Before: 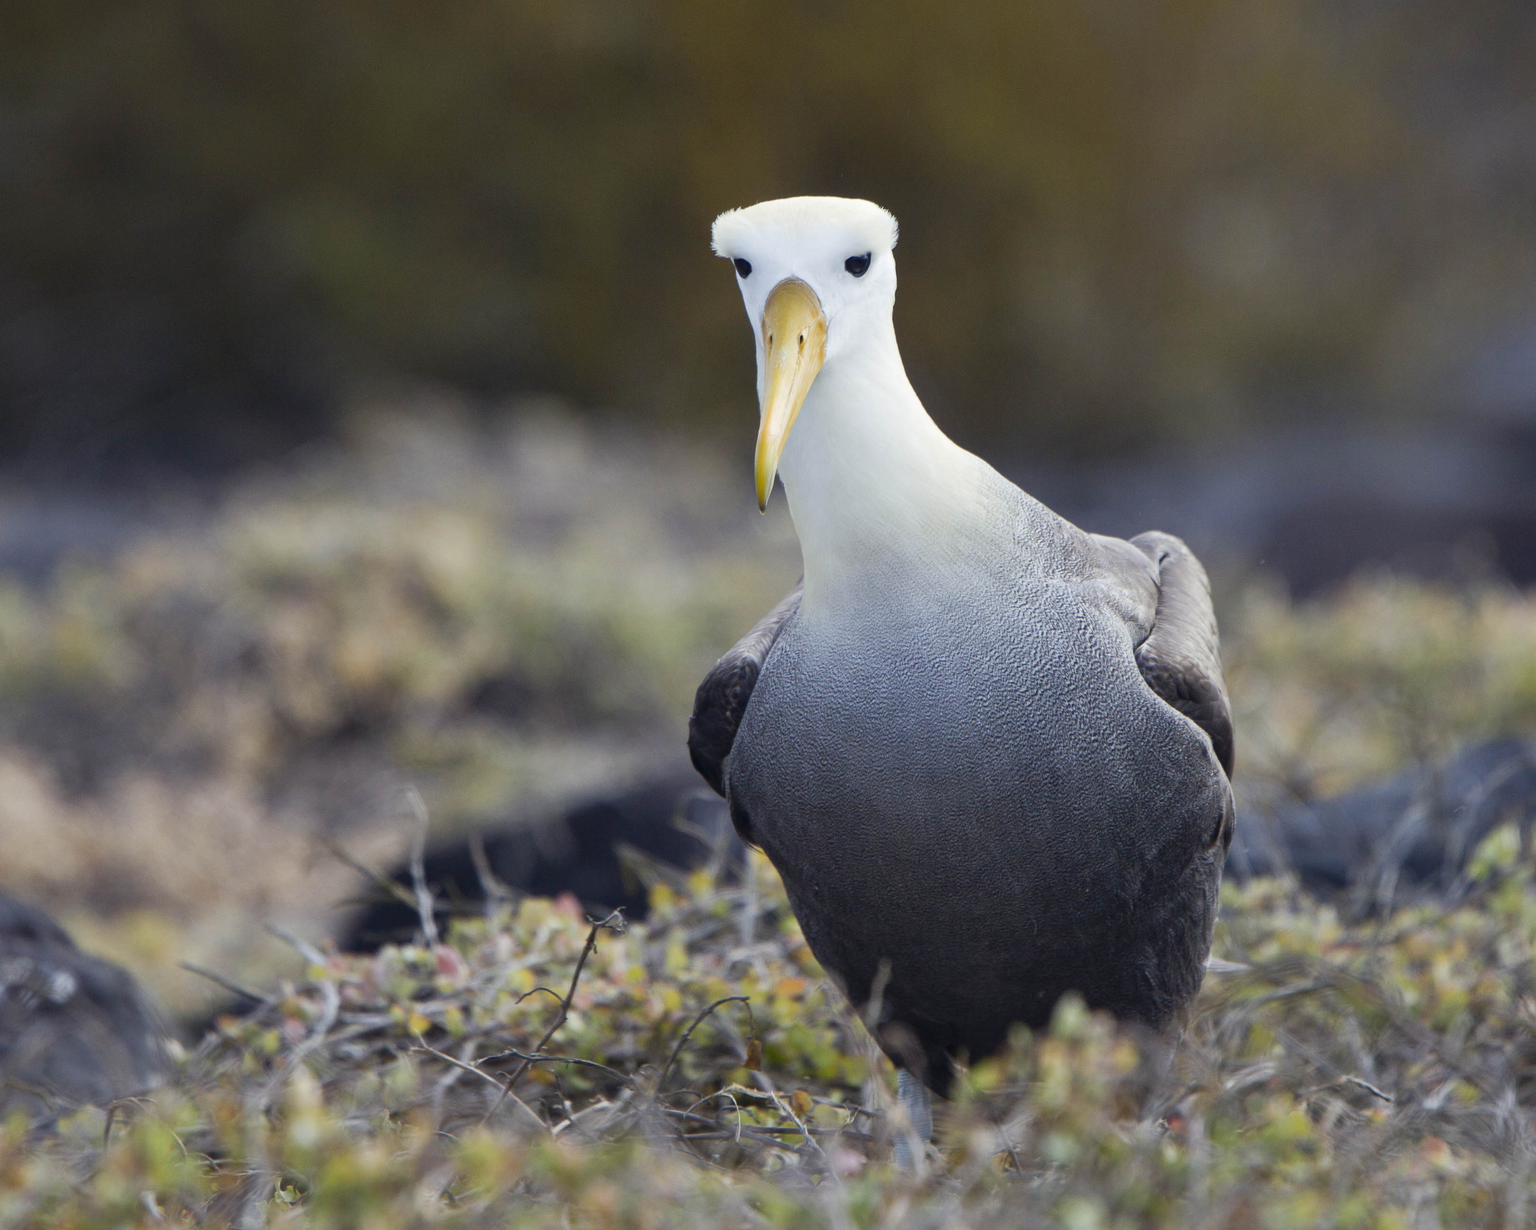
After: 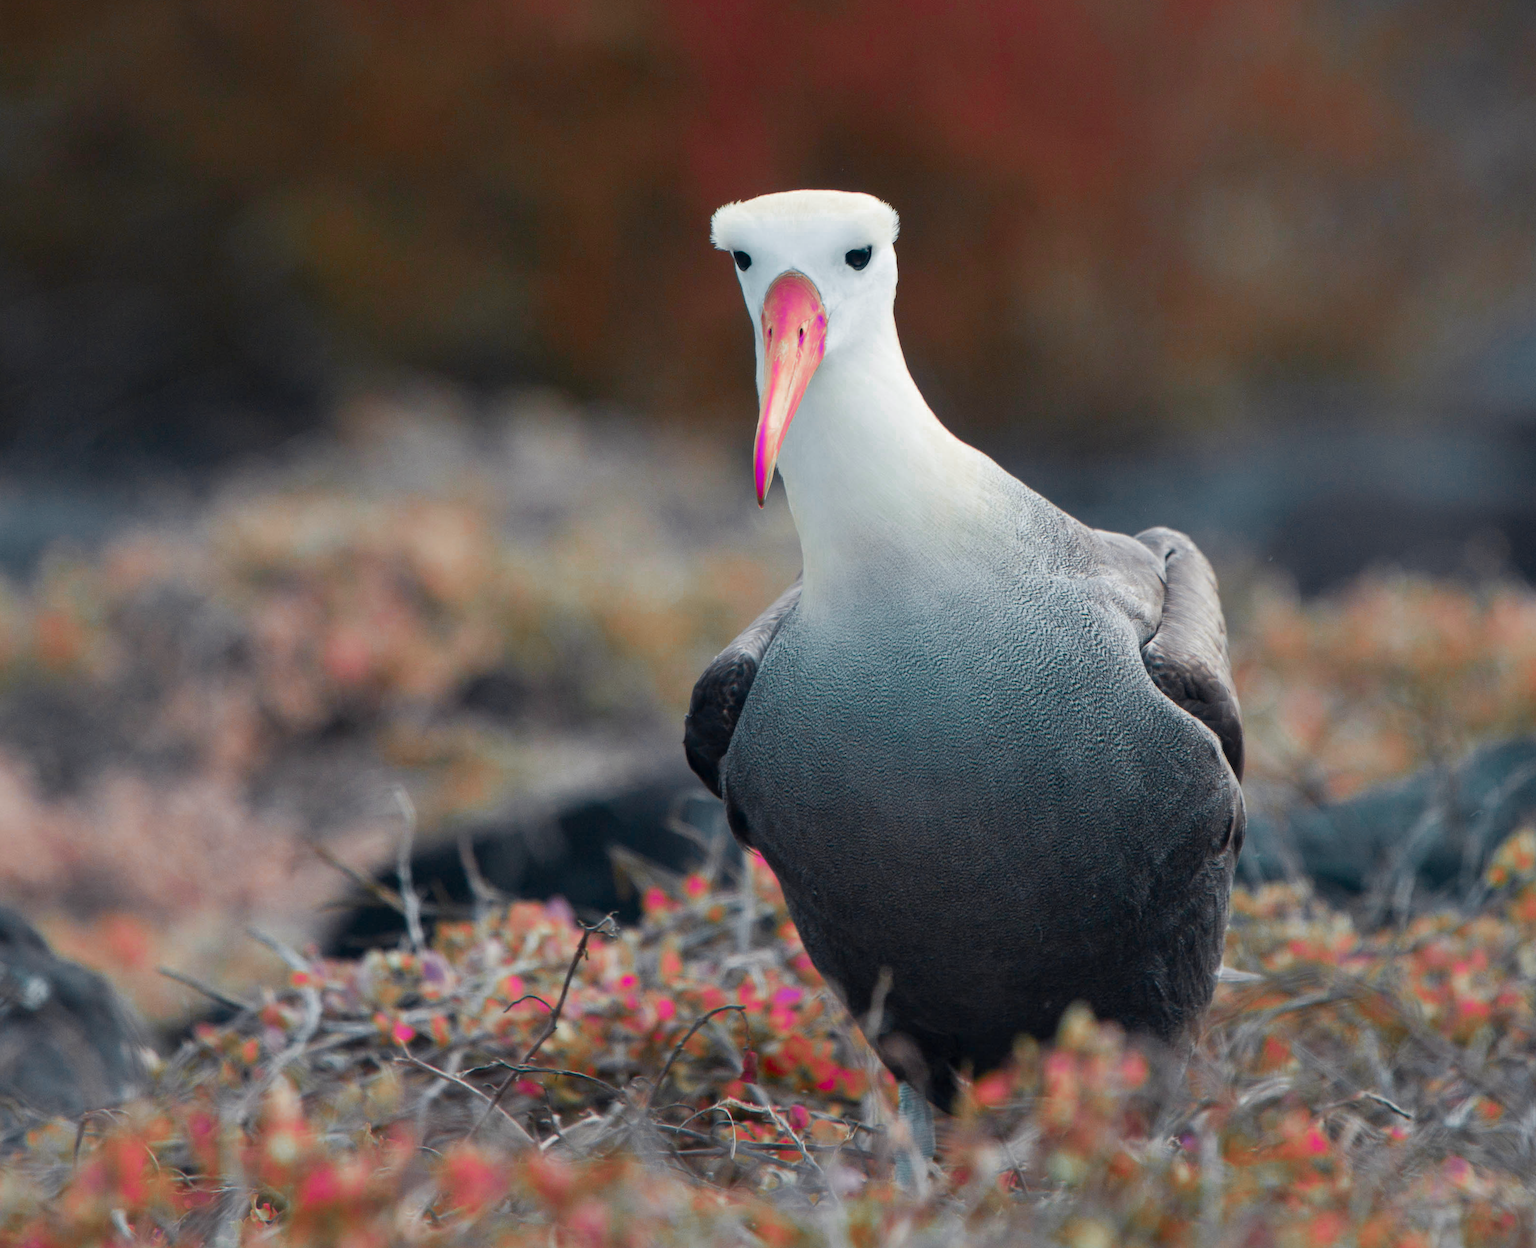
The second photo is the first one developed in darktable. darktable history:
rotate and perspective: rotation 0.226°, lens shift (vertical) -0.042, crop left 0.023, crop right 0.982, crop top 0.006, crop bottom 0.994
color zones: curves: ch0 [(0.826, 0.353)]; ch1 [(0.242, 0.647) (0.889, 0.342)]; ch2 [(0.246, 0.089) (0.969, 0.068)]
